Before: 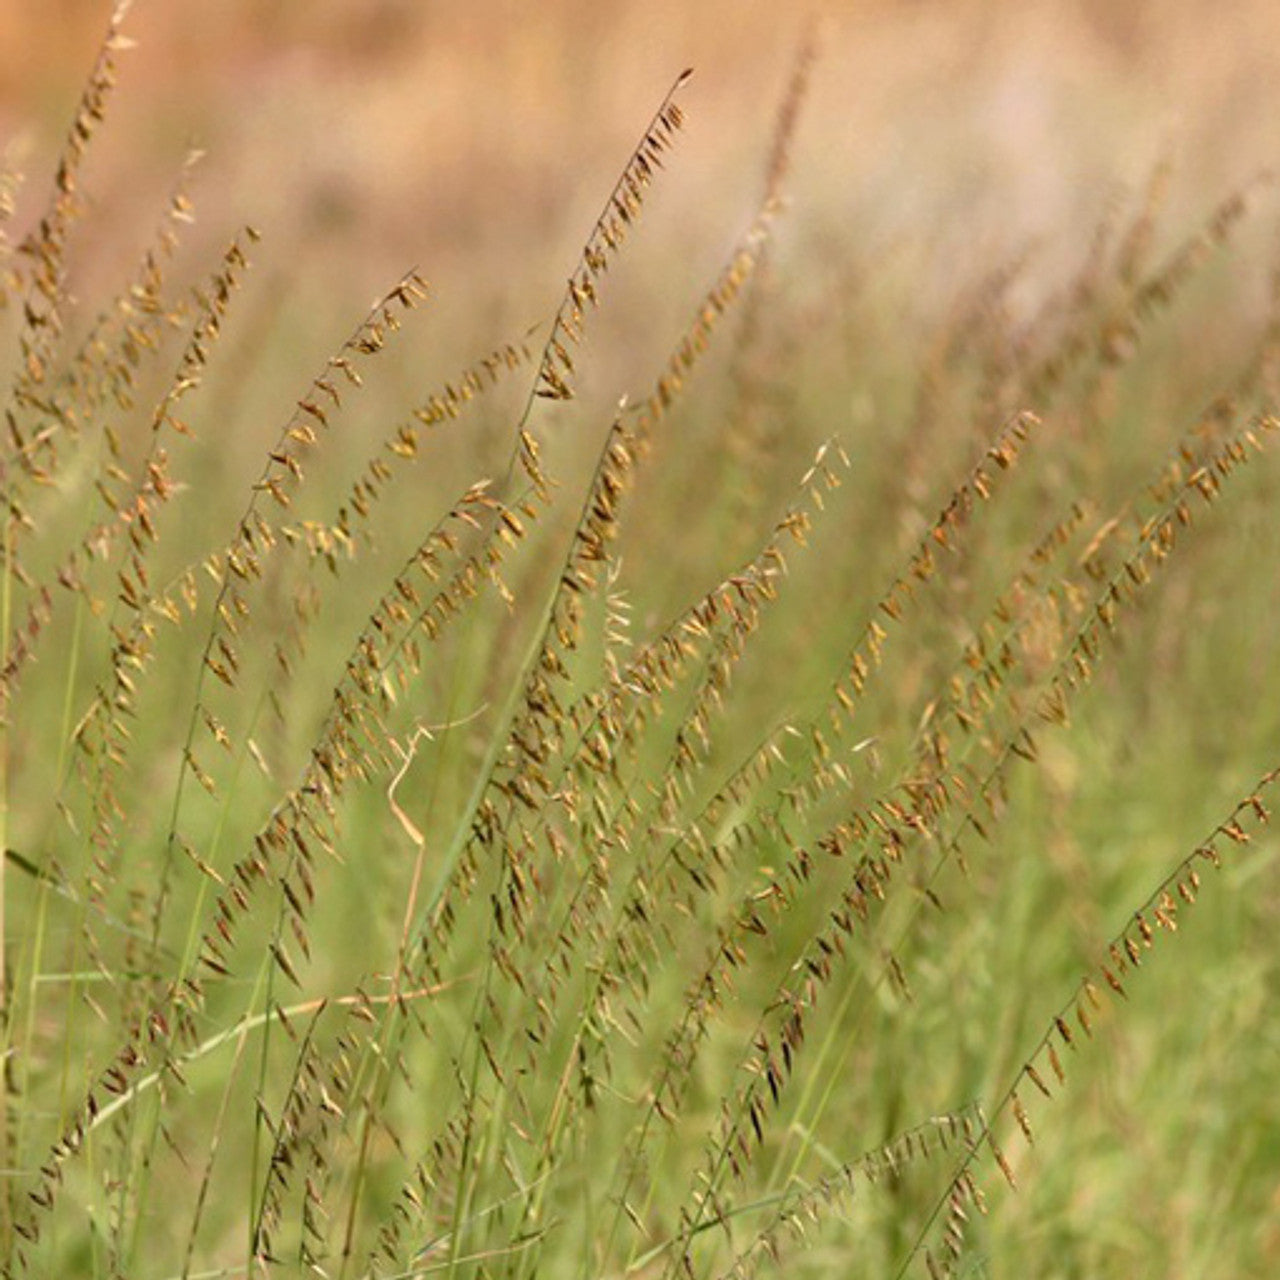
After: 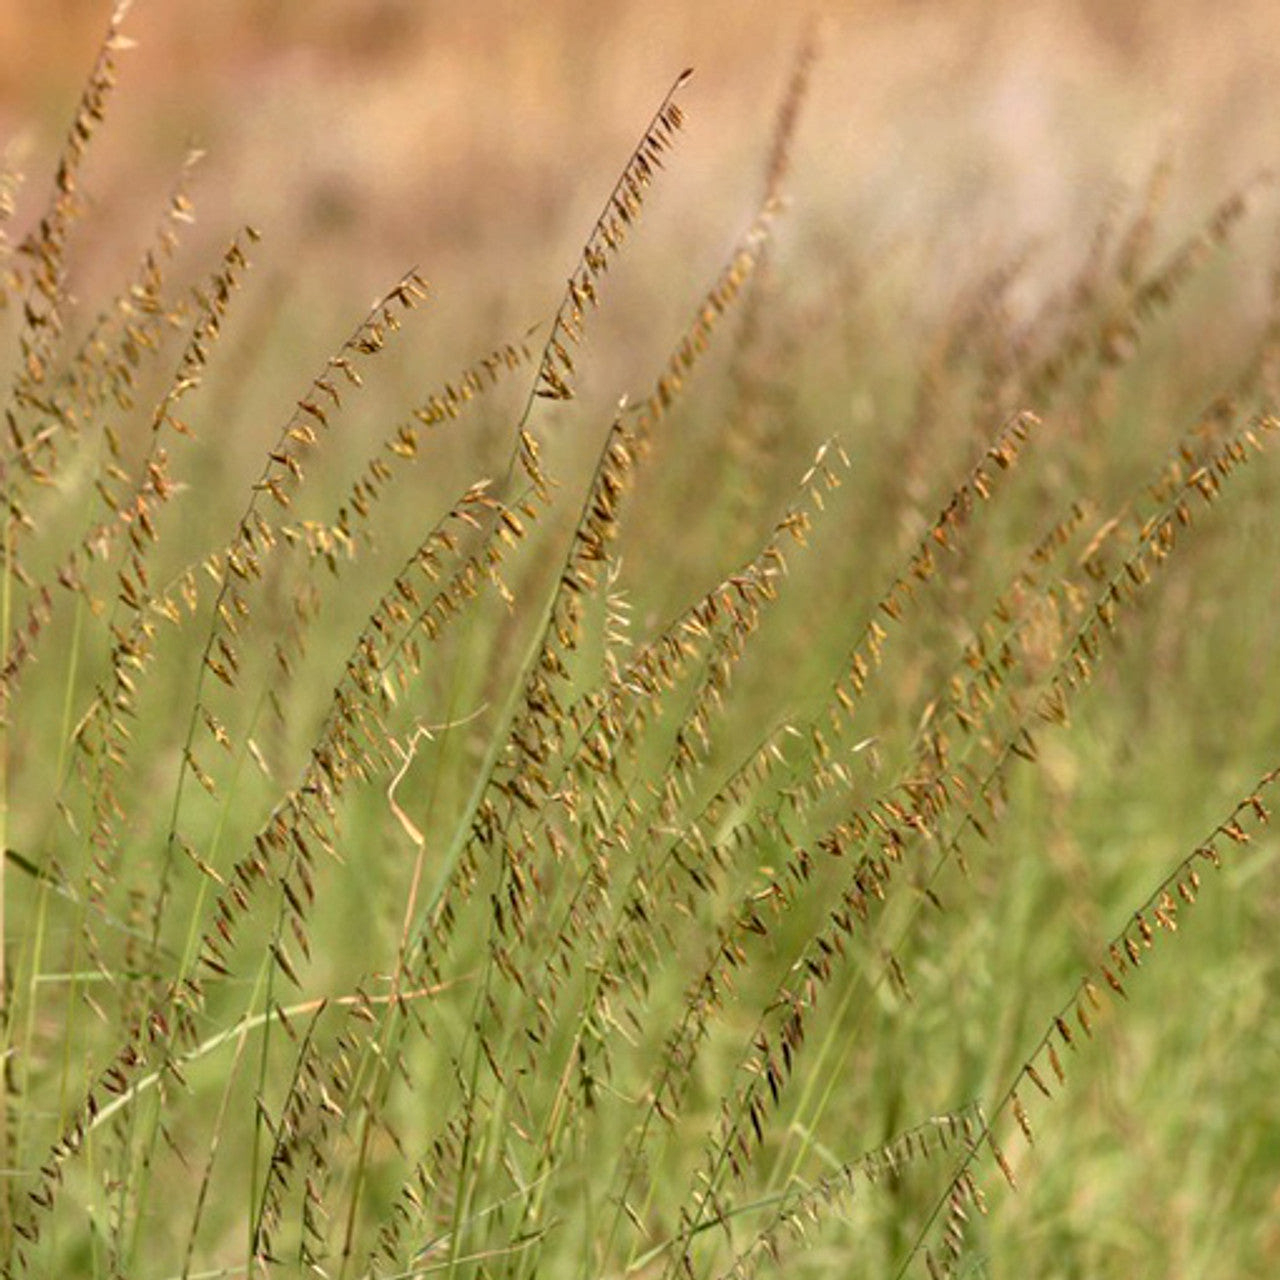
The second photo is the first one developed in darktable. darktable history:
shadows and highlights: shadows 25, highlights -25
local contrast: on, module defaults
